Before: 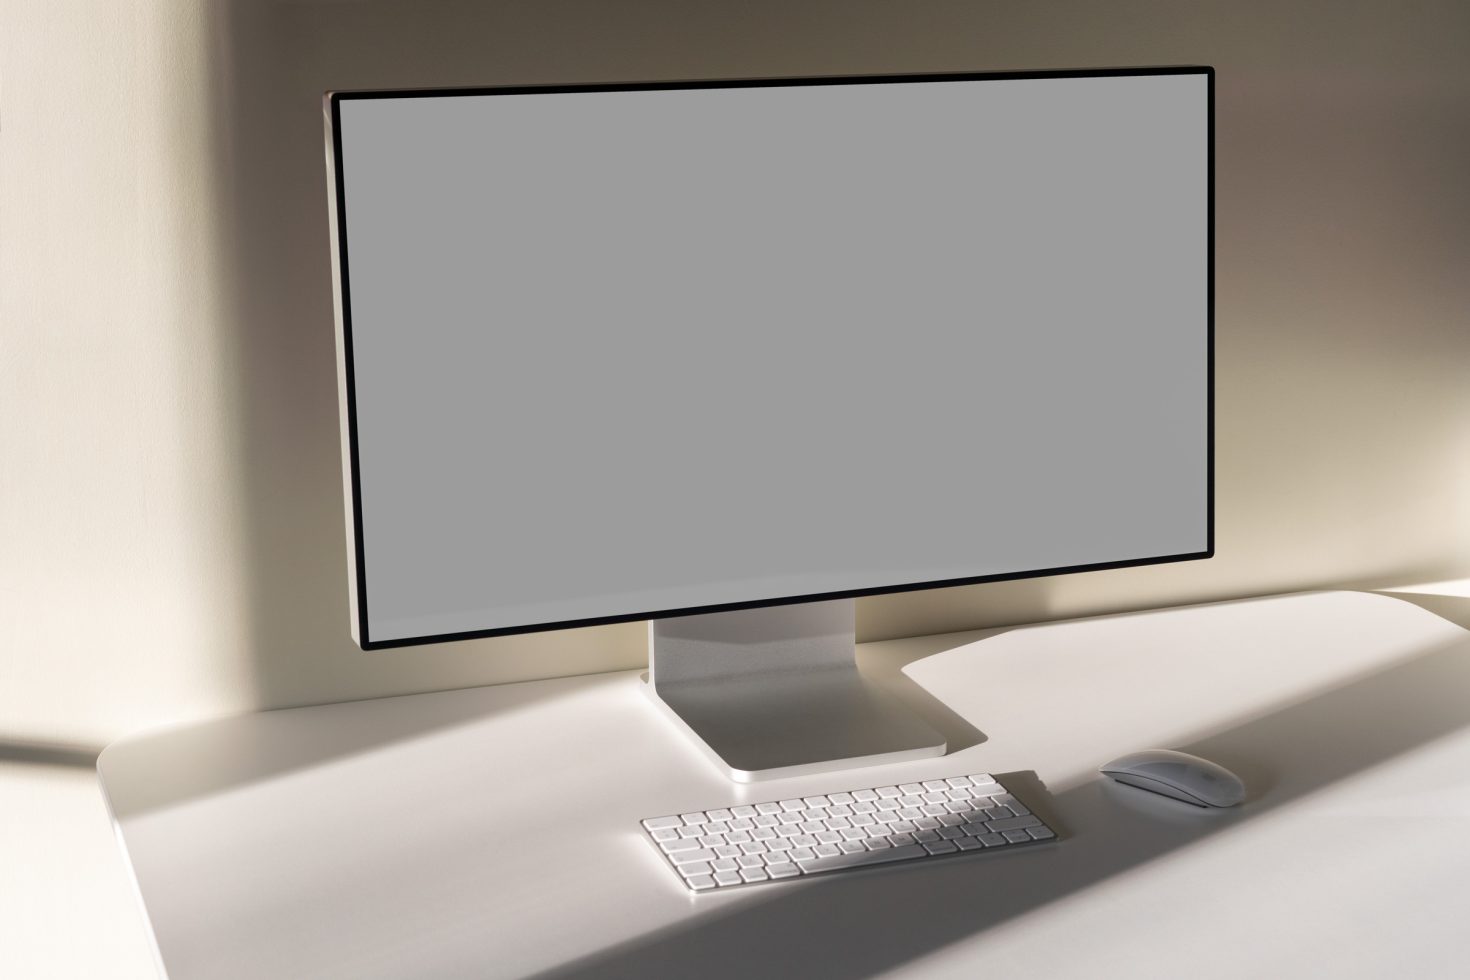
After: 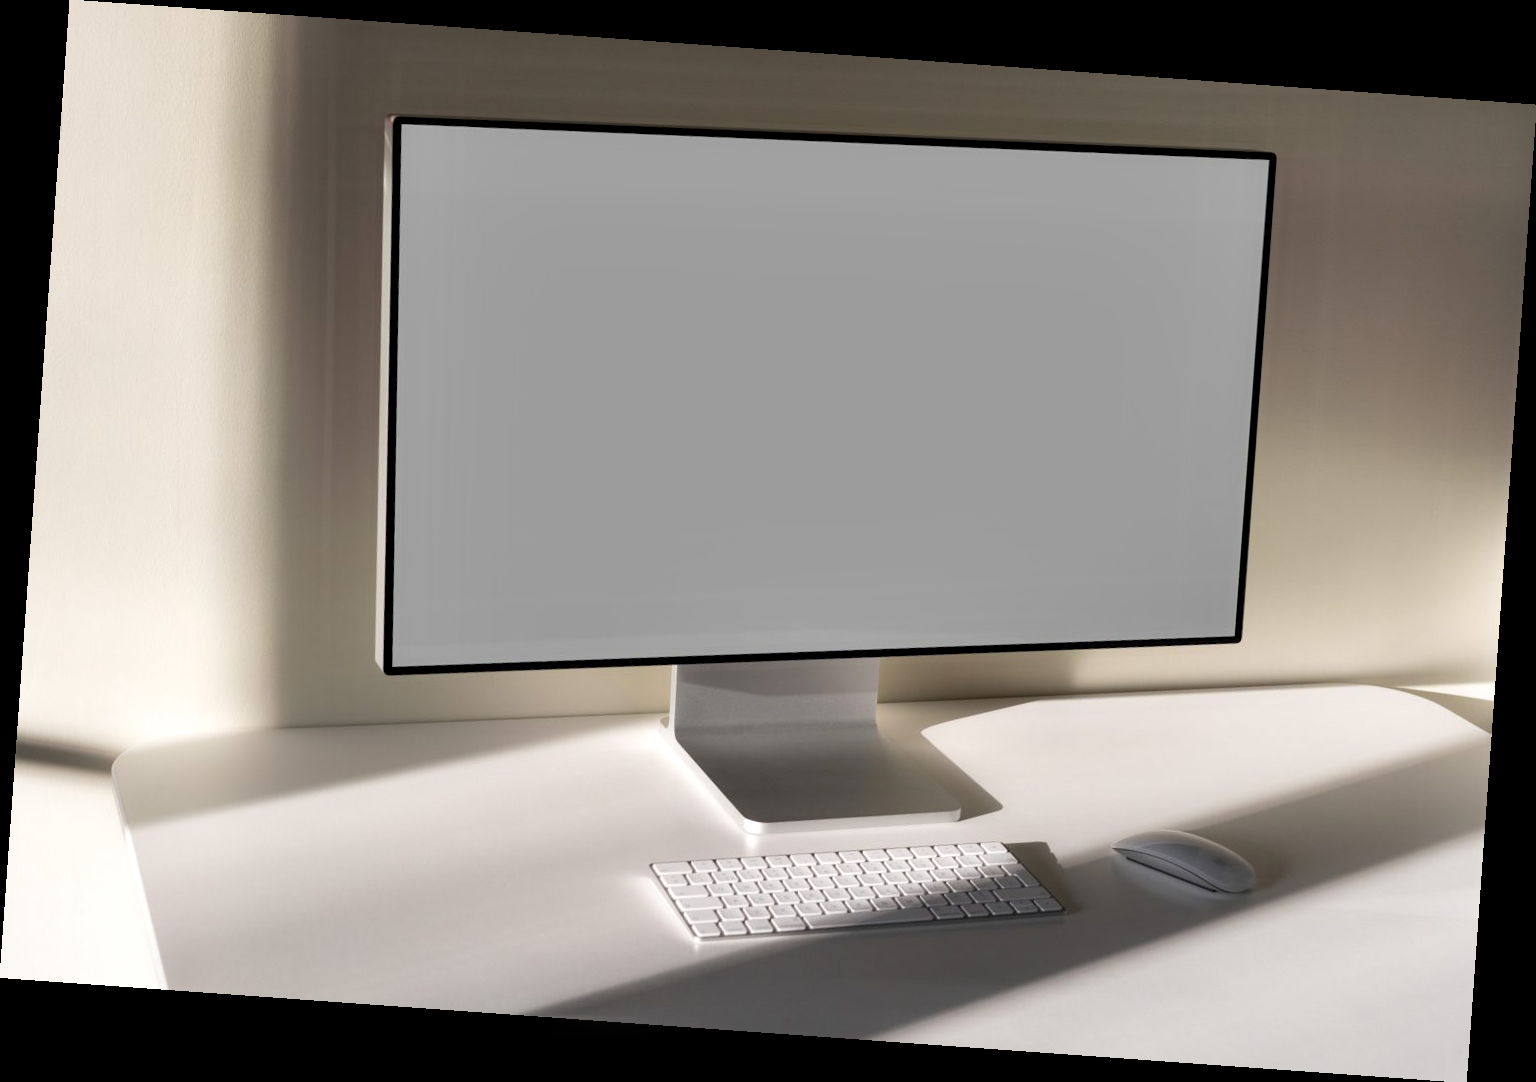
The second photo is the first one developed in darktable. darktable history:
contrast equalizer: y [[0.579, 0.58, 0.505, 0.5, 0.5, 0.5], [0.5 ×6], [0.5 ×6], [0 ×6], [0 ×6]]
rotate and perspective: rotation 4.1°, automatic cropping off
